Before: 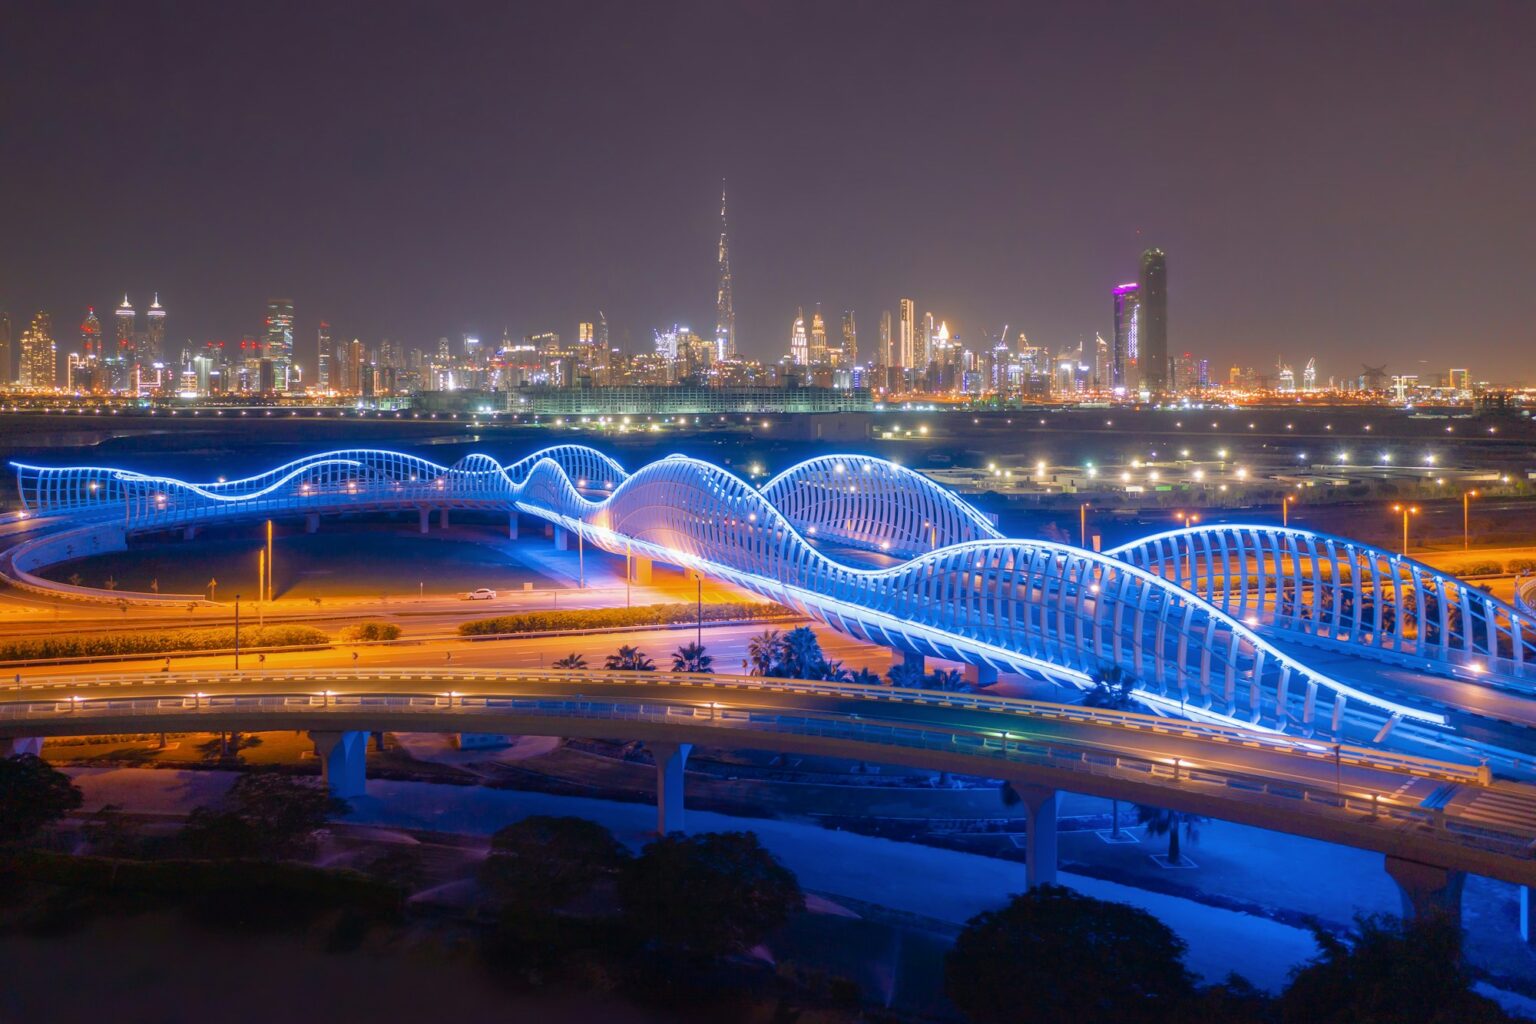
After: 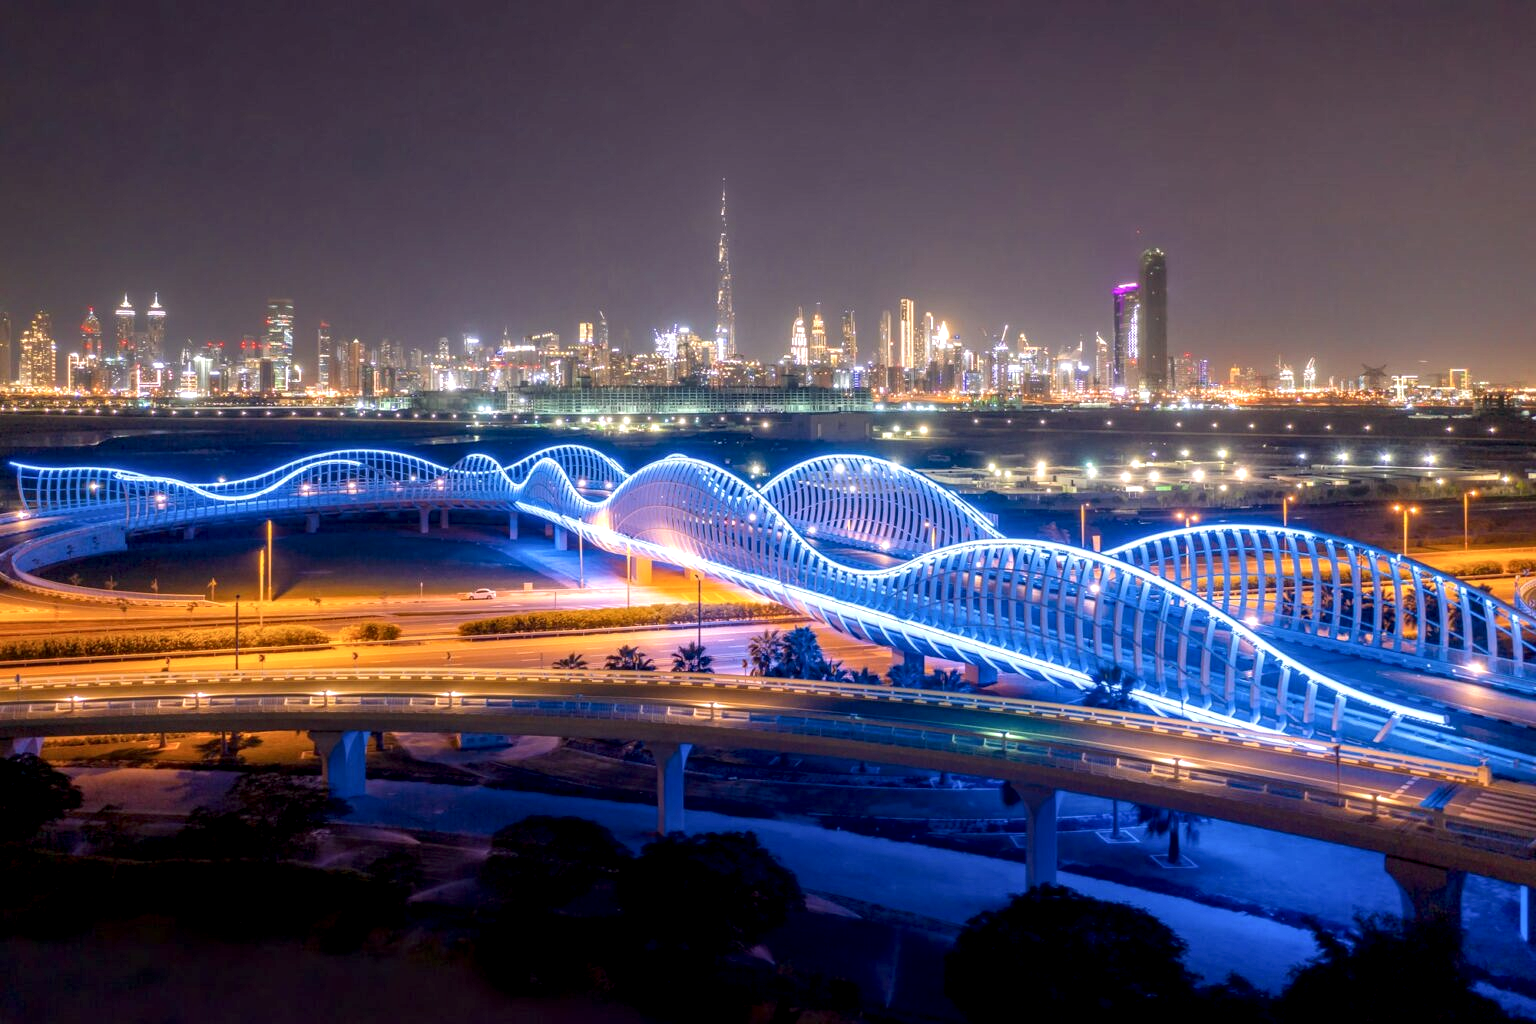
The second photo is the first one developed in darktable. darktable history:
local contrast: highlights 60%, shadows 64%, detail 160%
